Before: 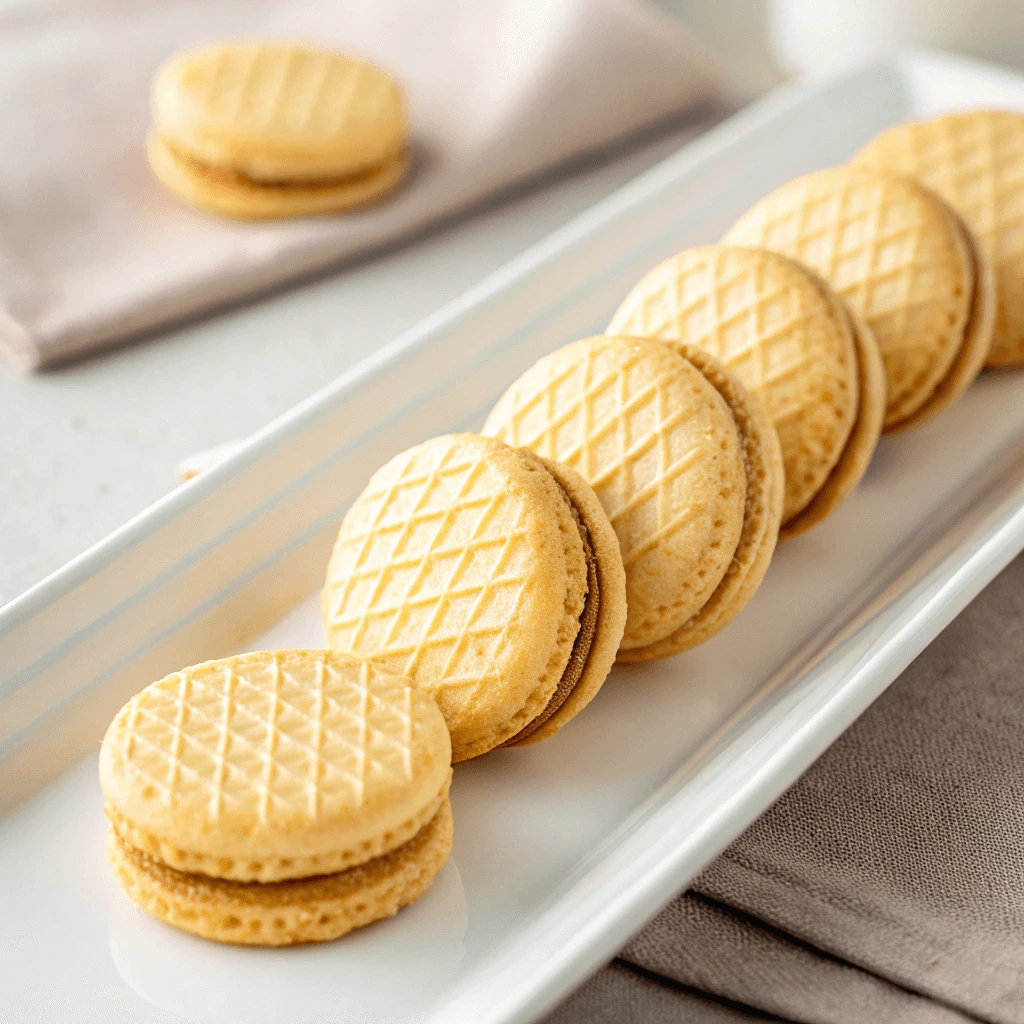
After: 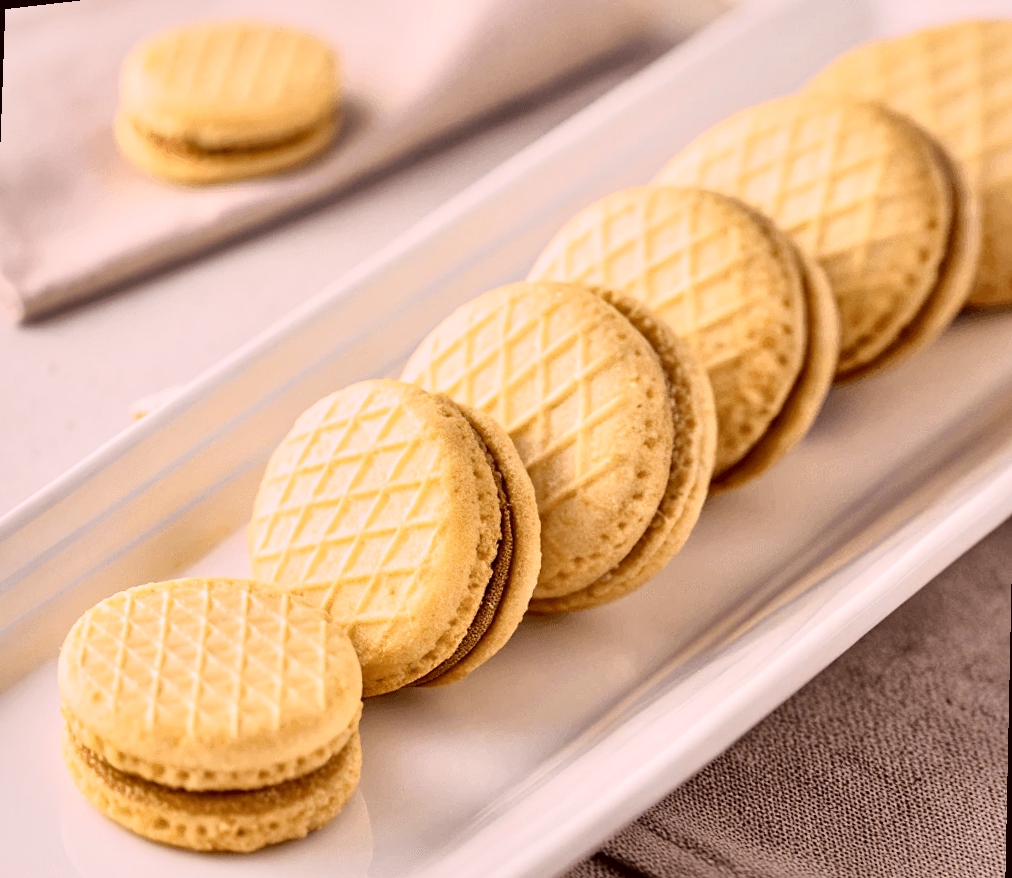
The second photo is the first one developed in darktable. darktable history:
tone curve: curves: ch0 [(0.003, 0.003) (0.104, 0.069) (0.236, 0.218) (0.401, 0.443) (0.495, 0.55) (0.625, 0.67) (0.819, 0.841) (0.96, 0.899)]; ch1 [(0, 0) (0.161, 0.092) (0.37, 0.302) (0.424, 0.402) (0.45, 0.466) (0.495, 0.506) (0.573, 0.571) (0.638, 0.641) (0.751, 0.741) (1, 1)]; ch2 [(0, 0) (0.352, 0.403) (0.466, 0.443) (0.524, 0.501) (0.56, 0.556) (1, 1)], color space Lab, independent channels, preserve colors none
local contrast: mode bilateral grid, contrast 20, coarseness 50, detail 171%, midtone range 0.2
color correction: highlights a* 10.21, highlights b* 9.79, shadows a* 8.61, shadows b* 7.88, saturation 0.8
rotate and perspective: rotation 1.69°, lens shift (vertical) -0.023, lens shift (horizontal) -0.291, crop left 0.025, crop right 0.988, crop top 0.092, crop bottom 0.842
